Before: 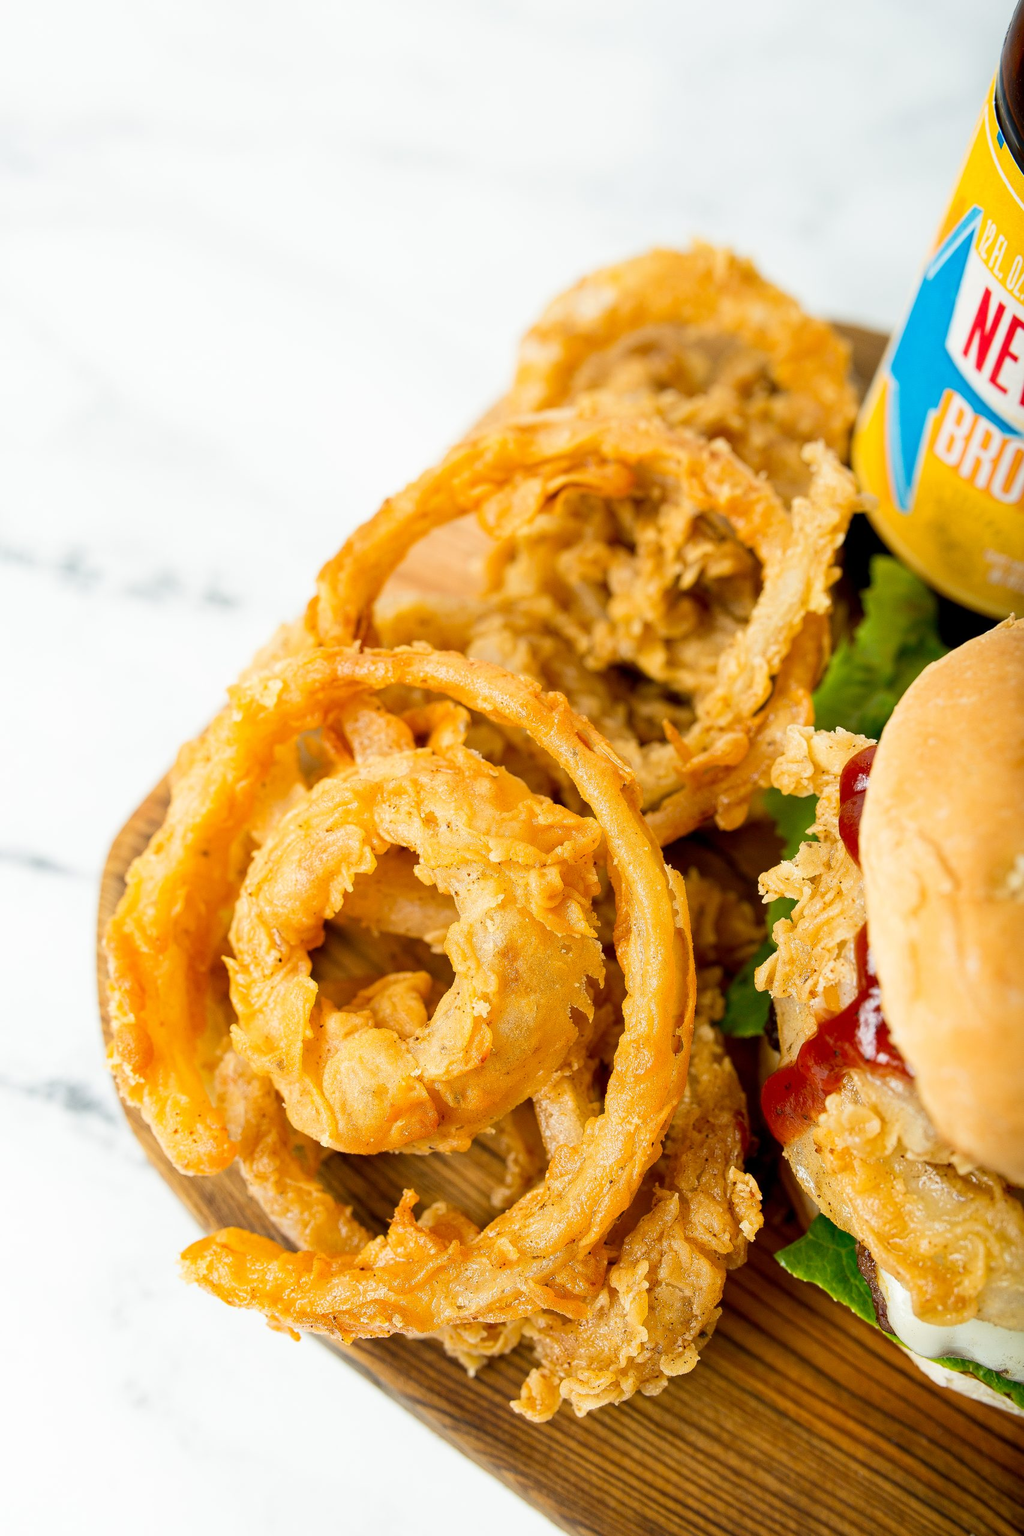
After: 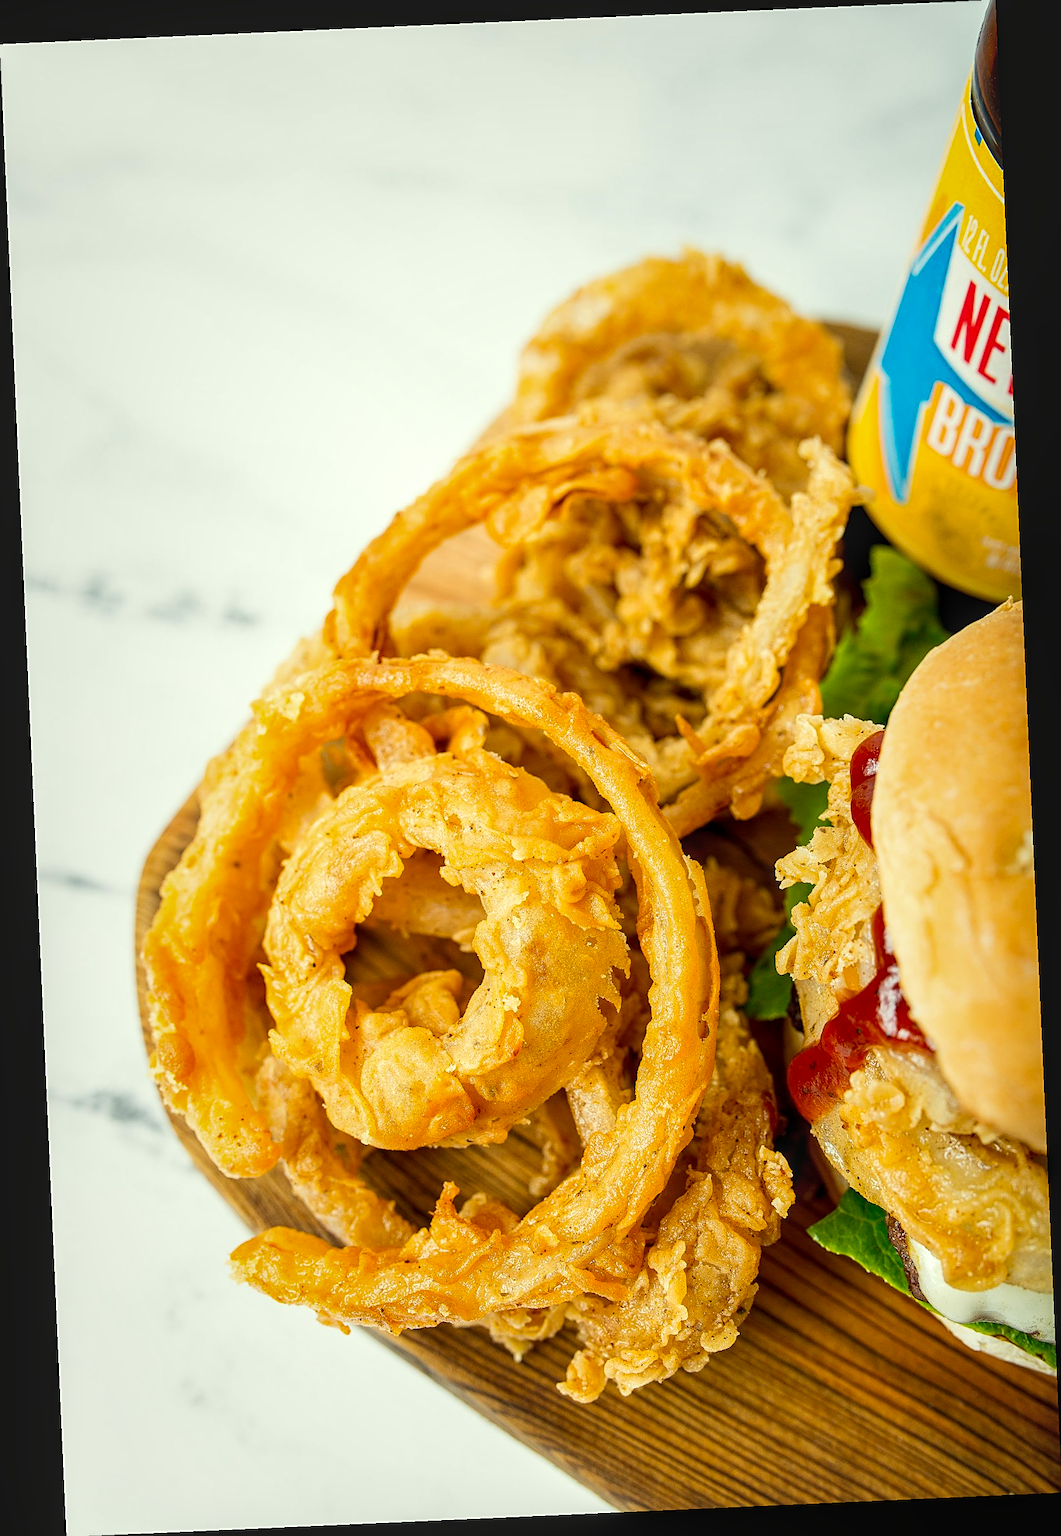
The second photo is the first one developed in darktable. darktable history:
color correction: highlights a* -4.28, highlights b* 6.53
sharpen: on, module defaults
rotate and perspective: rotation -2.56°, automatic cropping off
exposure: black level correction -0.001, exposure 0.08 EV, compensate highlight preservation false
contrast brightness saturation: contrast -0.02, brightness -0.01, saturation 0.03
local contrast: on, module defaults
